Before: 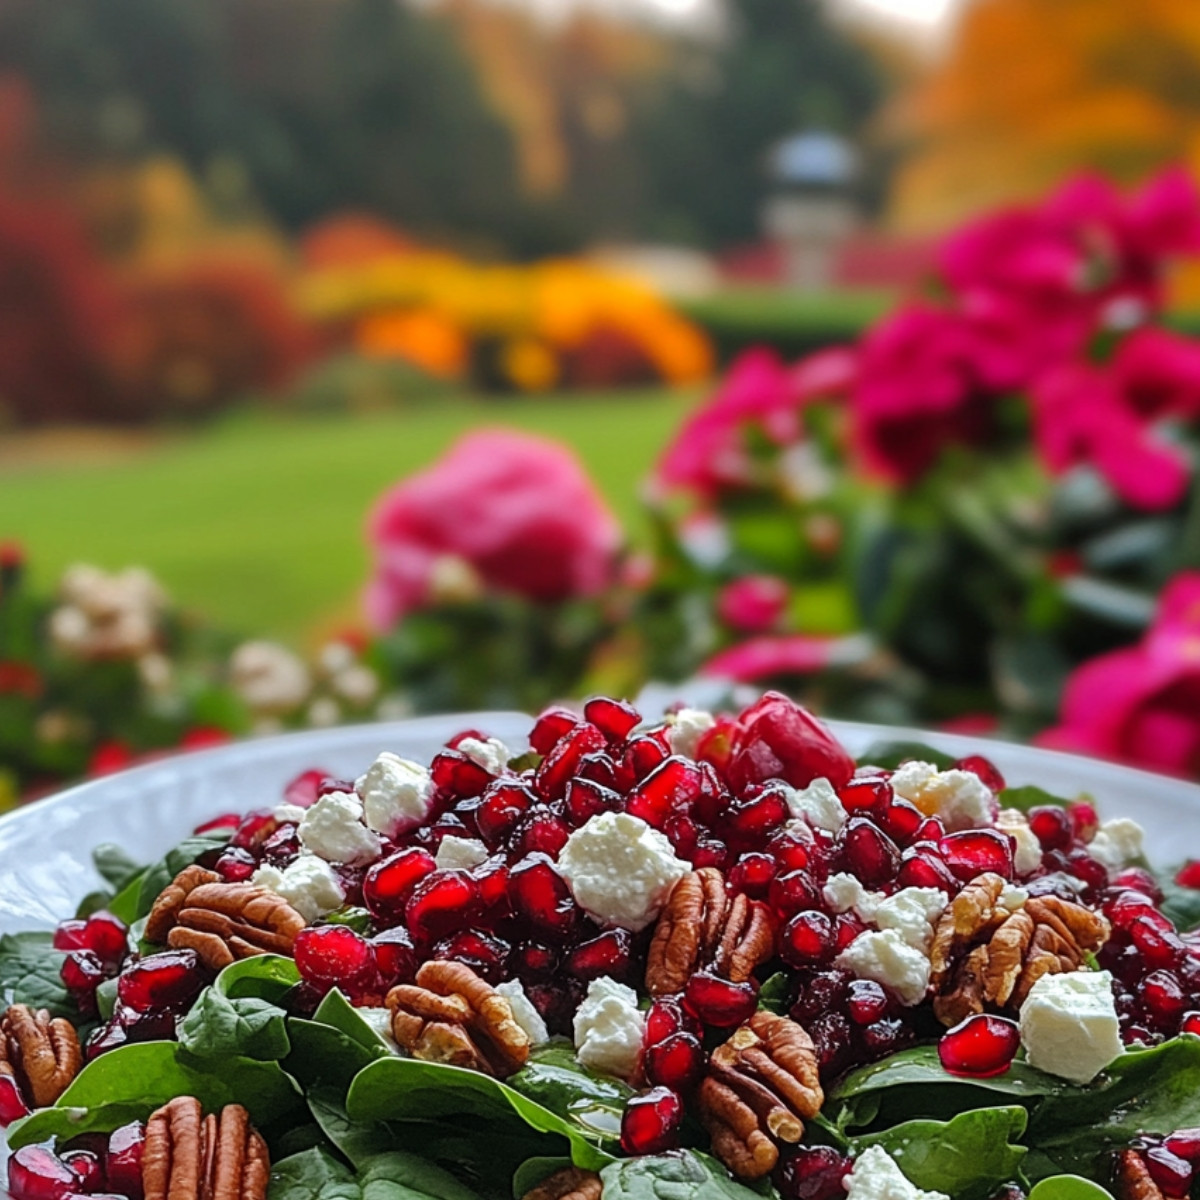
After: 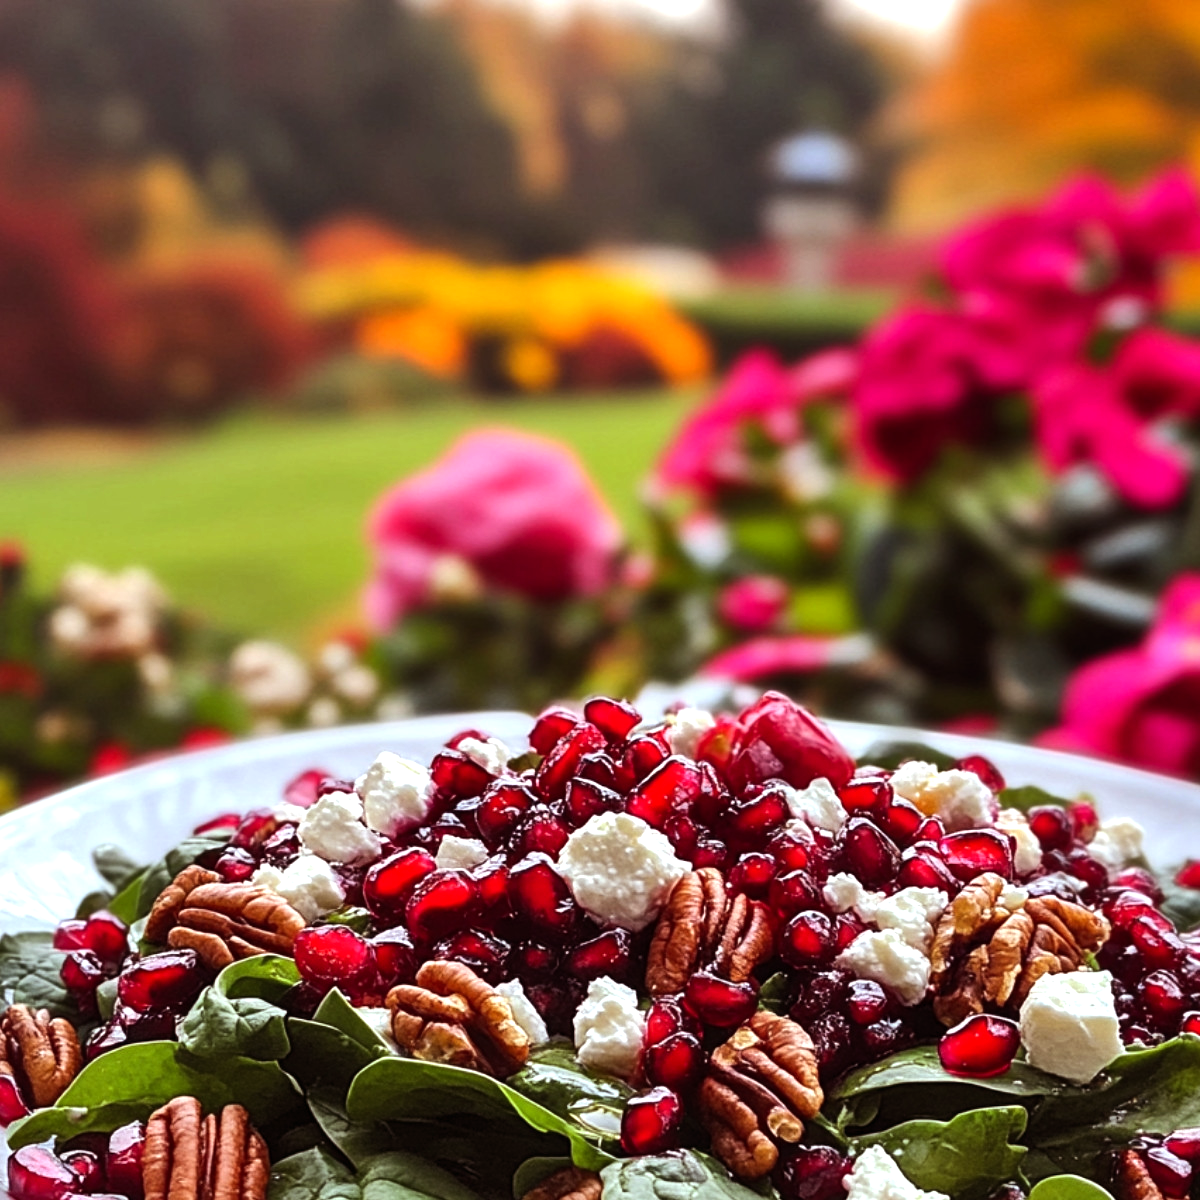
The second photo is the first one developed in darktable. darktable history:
rgb levels: mode RGB, independent channels, levels [[0, 0.474, 1], [0, 0.5, 1], [0, 0.5, 1]]
tone equalizer: -8 EV -0.75 EV, -7 EV -0.7 EV, -6 EV -0.6 EV, -5 EV -0.4 EV, -3 EV 0.4 EV, -2 EV 0.6 EV, -1 EV 0.7 EV, +0 EV 0.75 EV, edges refinement/feathering 500, mask exposure compensation -1.57 EV, preserve details no
